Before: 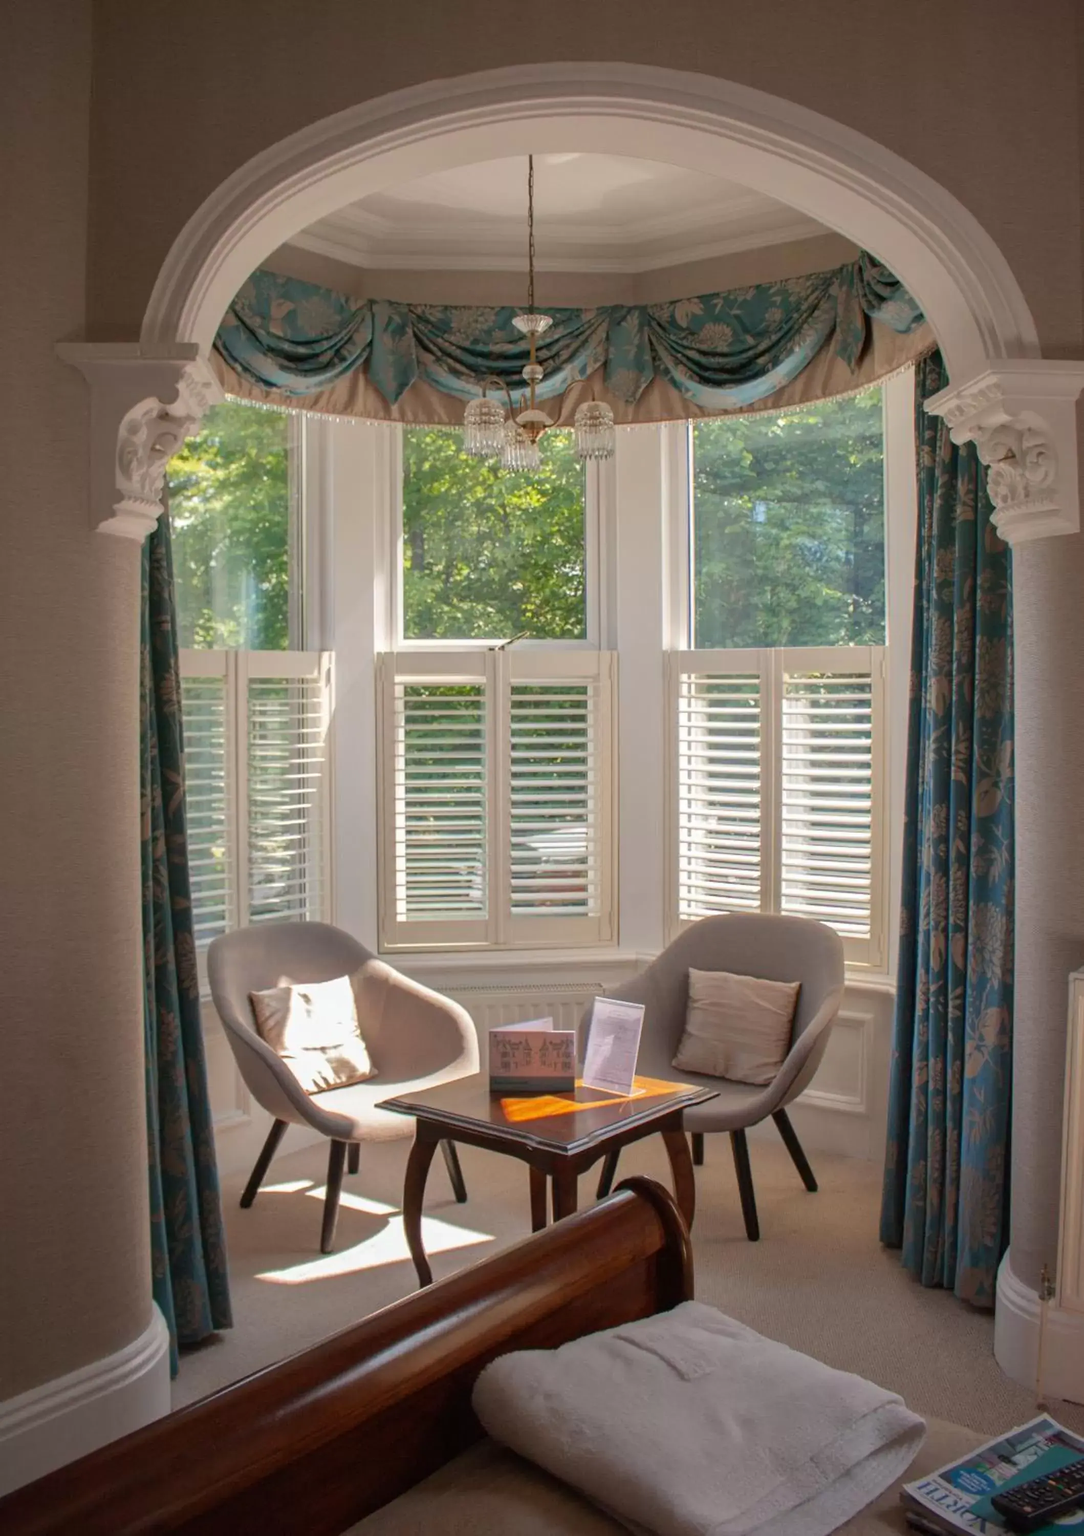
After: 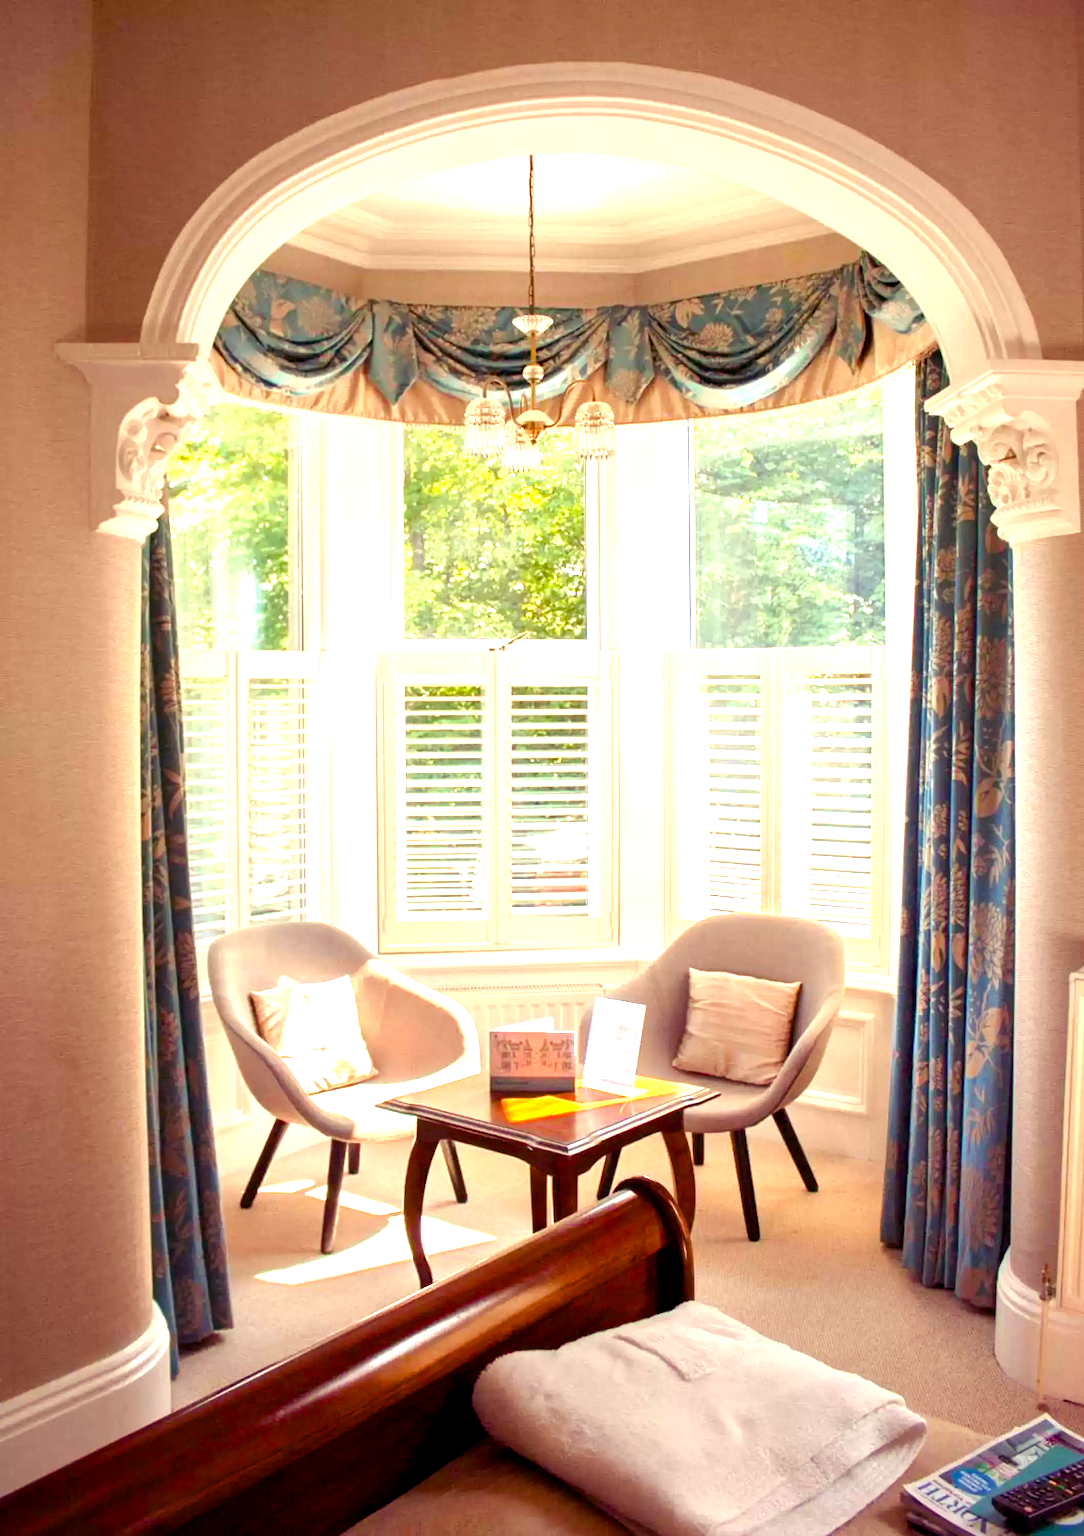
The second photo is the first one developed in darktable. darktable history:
exposure: black level correction 0, exposure 1.45 EV, compensate exposure bias true, compensate highlight preservation false
rotate and perspective: crop left 0, crop top 0
color balance rgb: shadows lift › luminance -21.66%, shadows lift › chroma 8.98%, shadows lift › hue 283.37°, power › chroma 1.55%, power › hue 25.59°, highlights gain › luminance 6.08%, highlights gain › chroma 2.55%, highlights gain › hue 90°, global offset › luminance -0.87%, perceptual saturation grading › global saturation 27.49%, perceptual saturation grading › highlights -28.39%, perceptual saturation grading › mid-tones 15.22%, perceptual saturation grading › shadows 33.98%, perceptual brilliance grading › highlights 10%, perceptual brilliance grading › mid-tones 5%
white balance: red 1.009, blue 0.985
